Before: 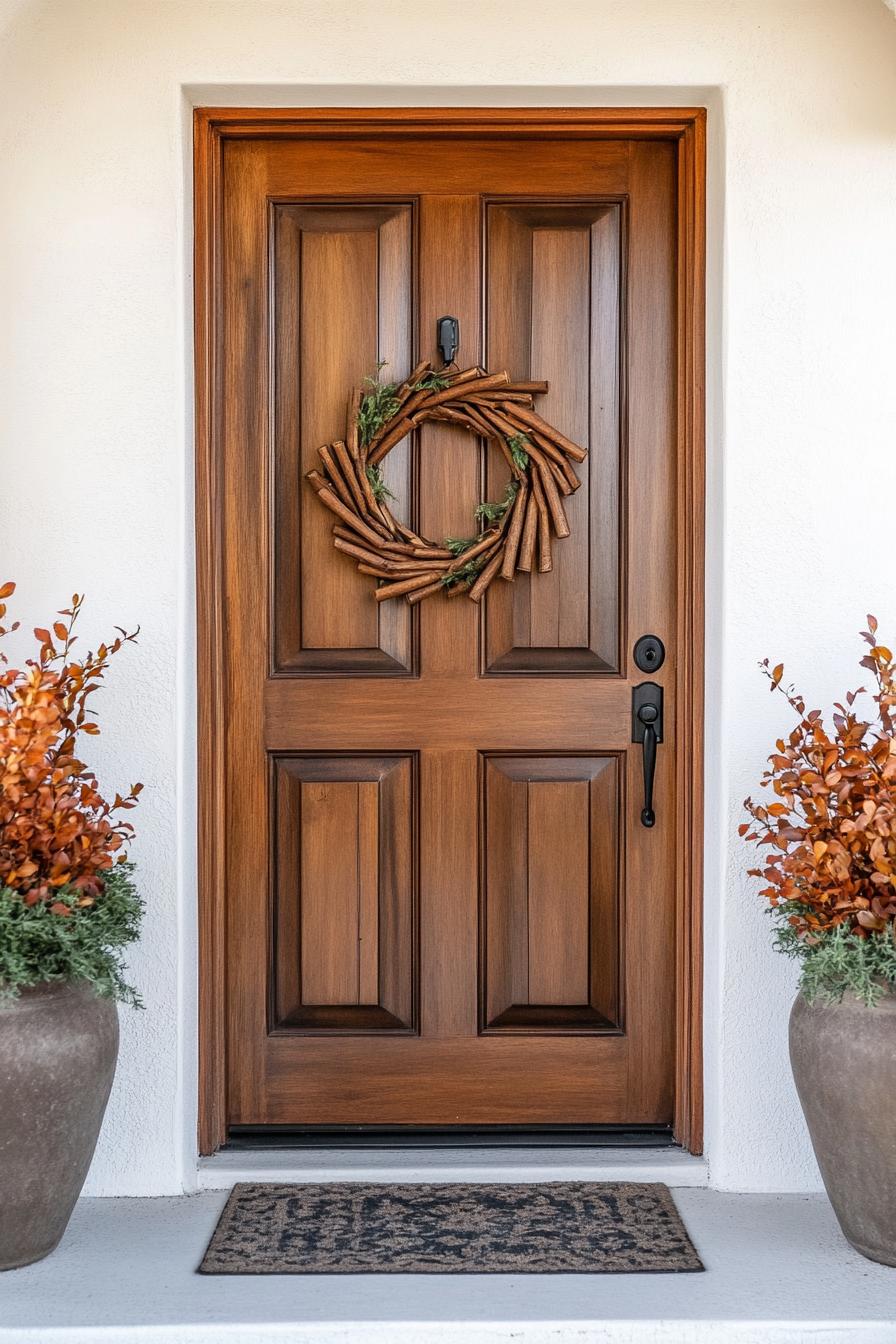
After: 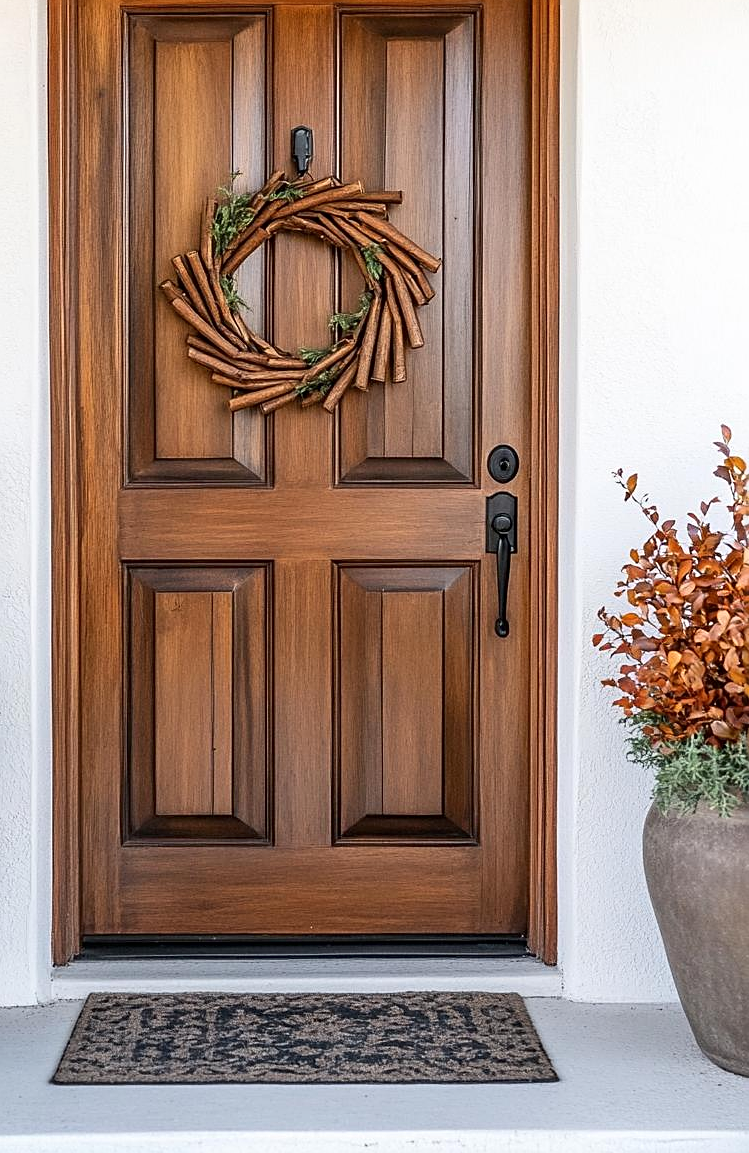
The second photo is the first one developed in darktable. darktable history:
sharpen: on, module defaults
crop: left 16.326%, top 14.166%
contrast brightness saturation: contrast 0.101, brightness 0.018, saturation 0.016
